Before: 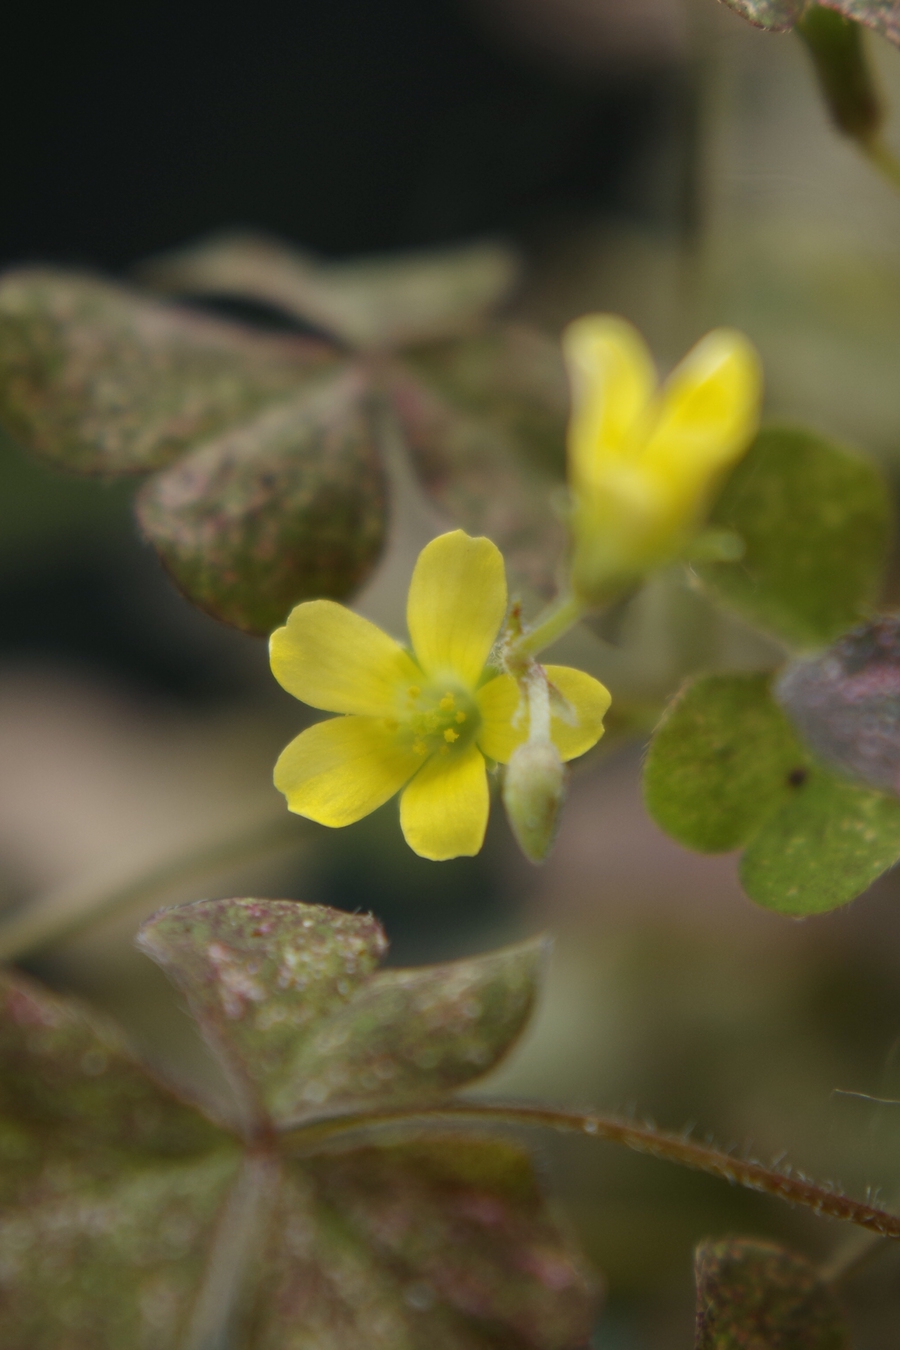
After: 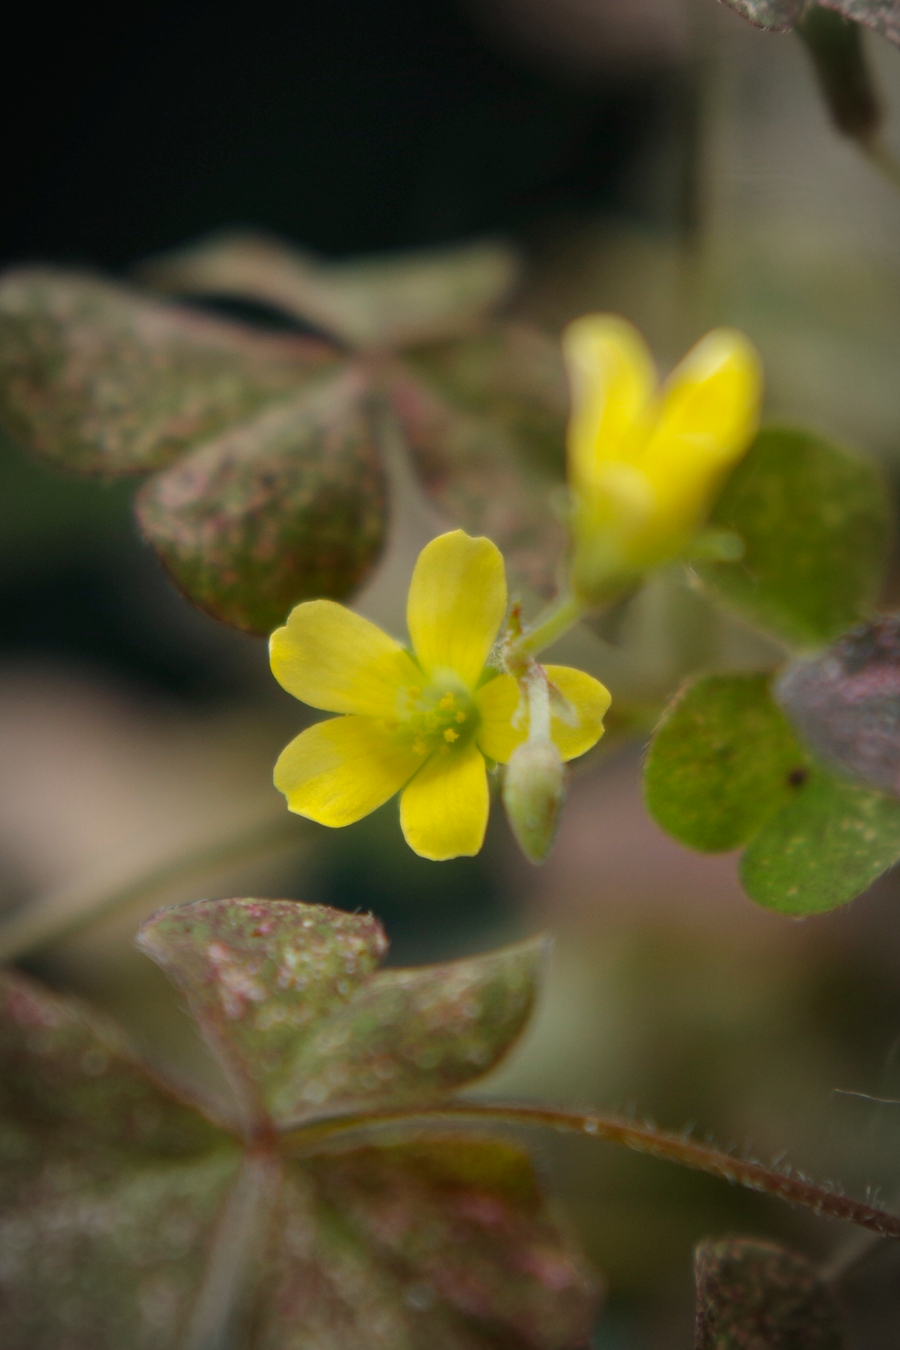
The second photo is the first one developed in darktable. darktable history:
vignetting: brightness -0.272, automatic ratio true
